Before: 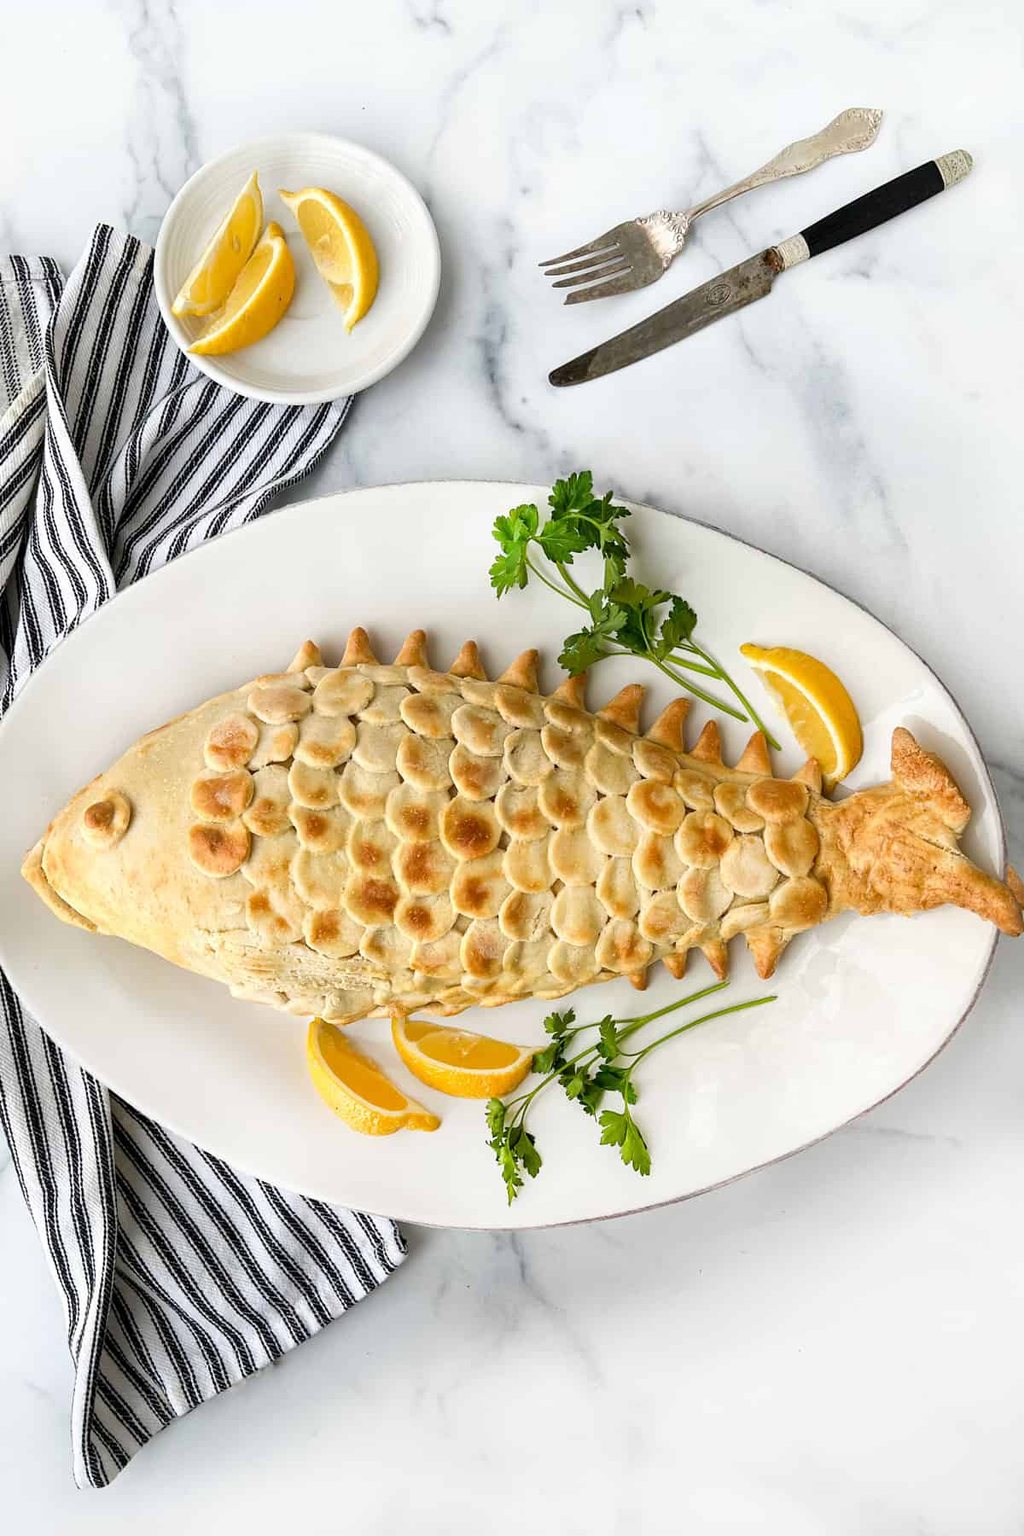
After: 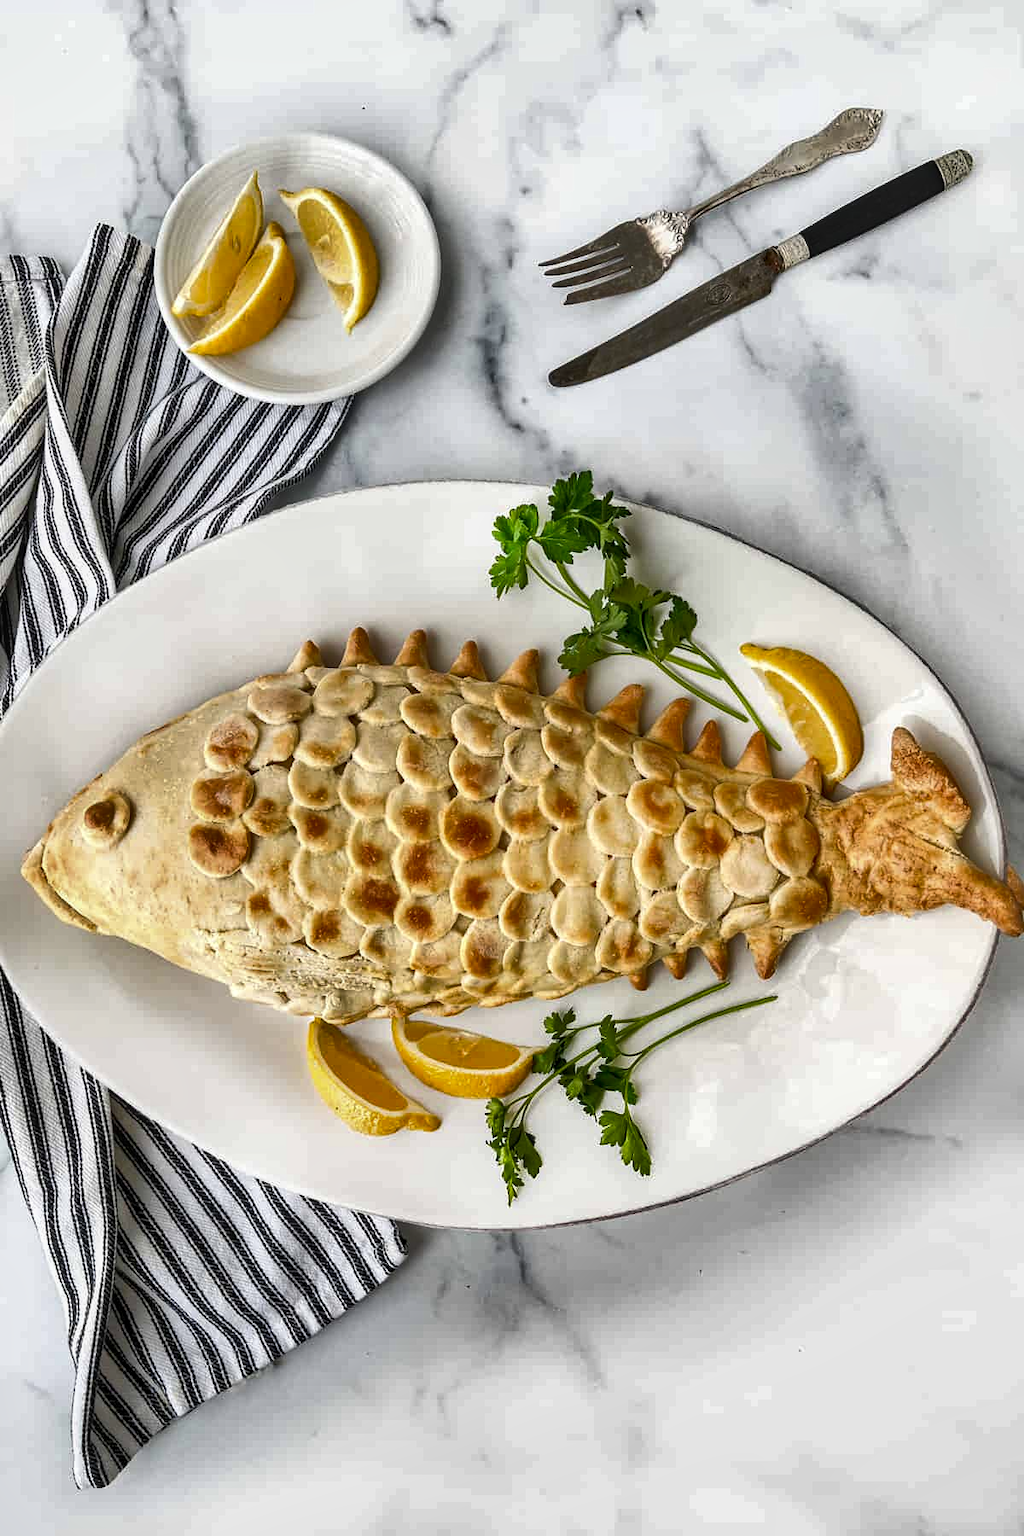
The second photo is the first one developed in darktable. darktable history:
shadows and highlights: shadows 75.08, highlights -60.83, highlights color adjustment 0.854%, soften with gaussian
local contrast: on, module defaults
